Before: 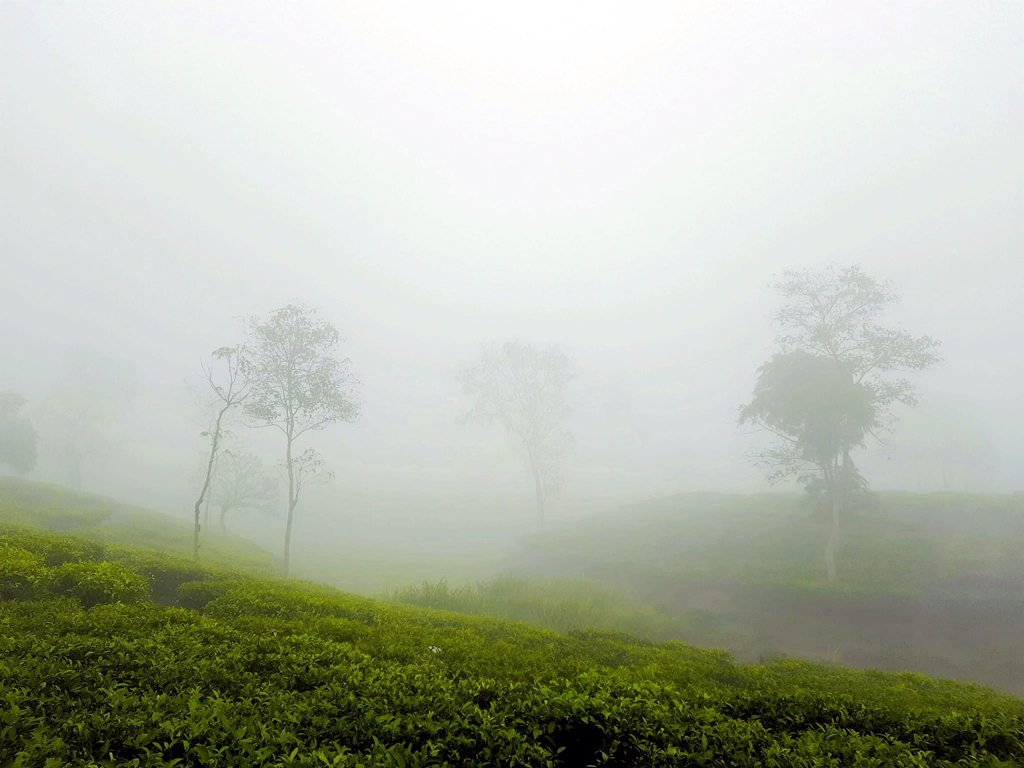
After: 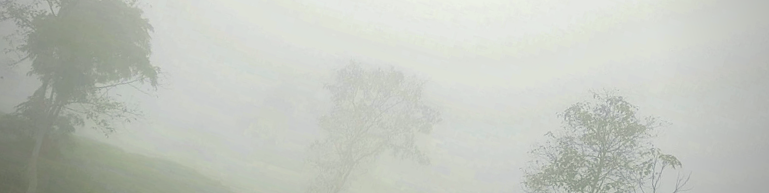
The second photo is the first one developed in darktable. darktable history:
crop and rotate: angle 16.12°, top 30.835%, bottom 35.653%
shadows and highlights: shadows 49, highlights -41, soften with gaussian
color correction: highlights b* 3
vignetting: fall-off start 71.74%
